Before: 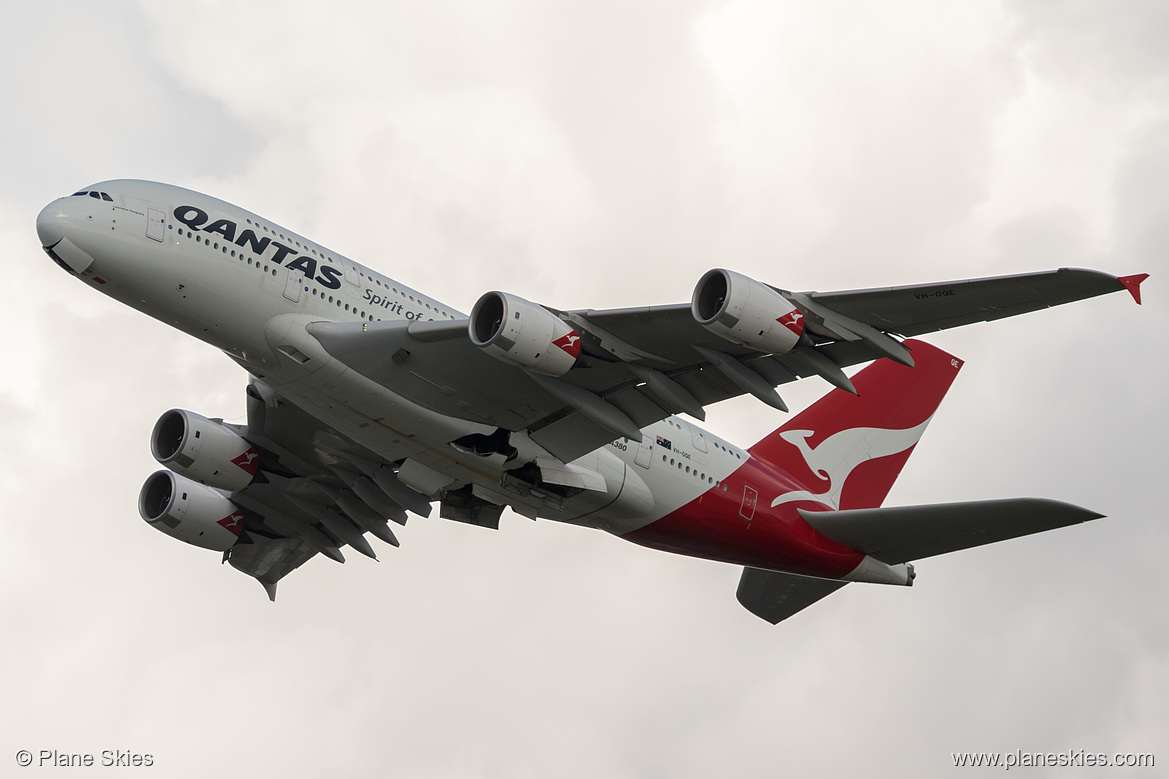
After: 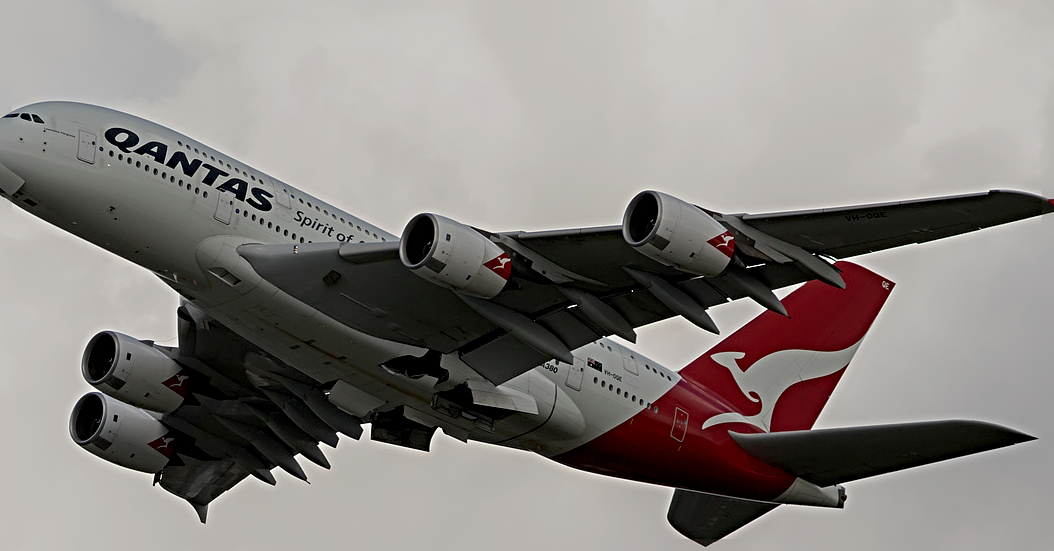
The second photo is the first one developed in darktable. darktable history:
exposure: black level correction 0.009, exposure -0.661 EV, compensate highlight preservation false
crop: left 5.956%, top 10.126%, right 3.811%, bottom 19.06%
sharpen: radius 4.924
